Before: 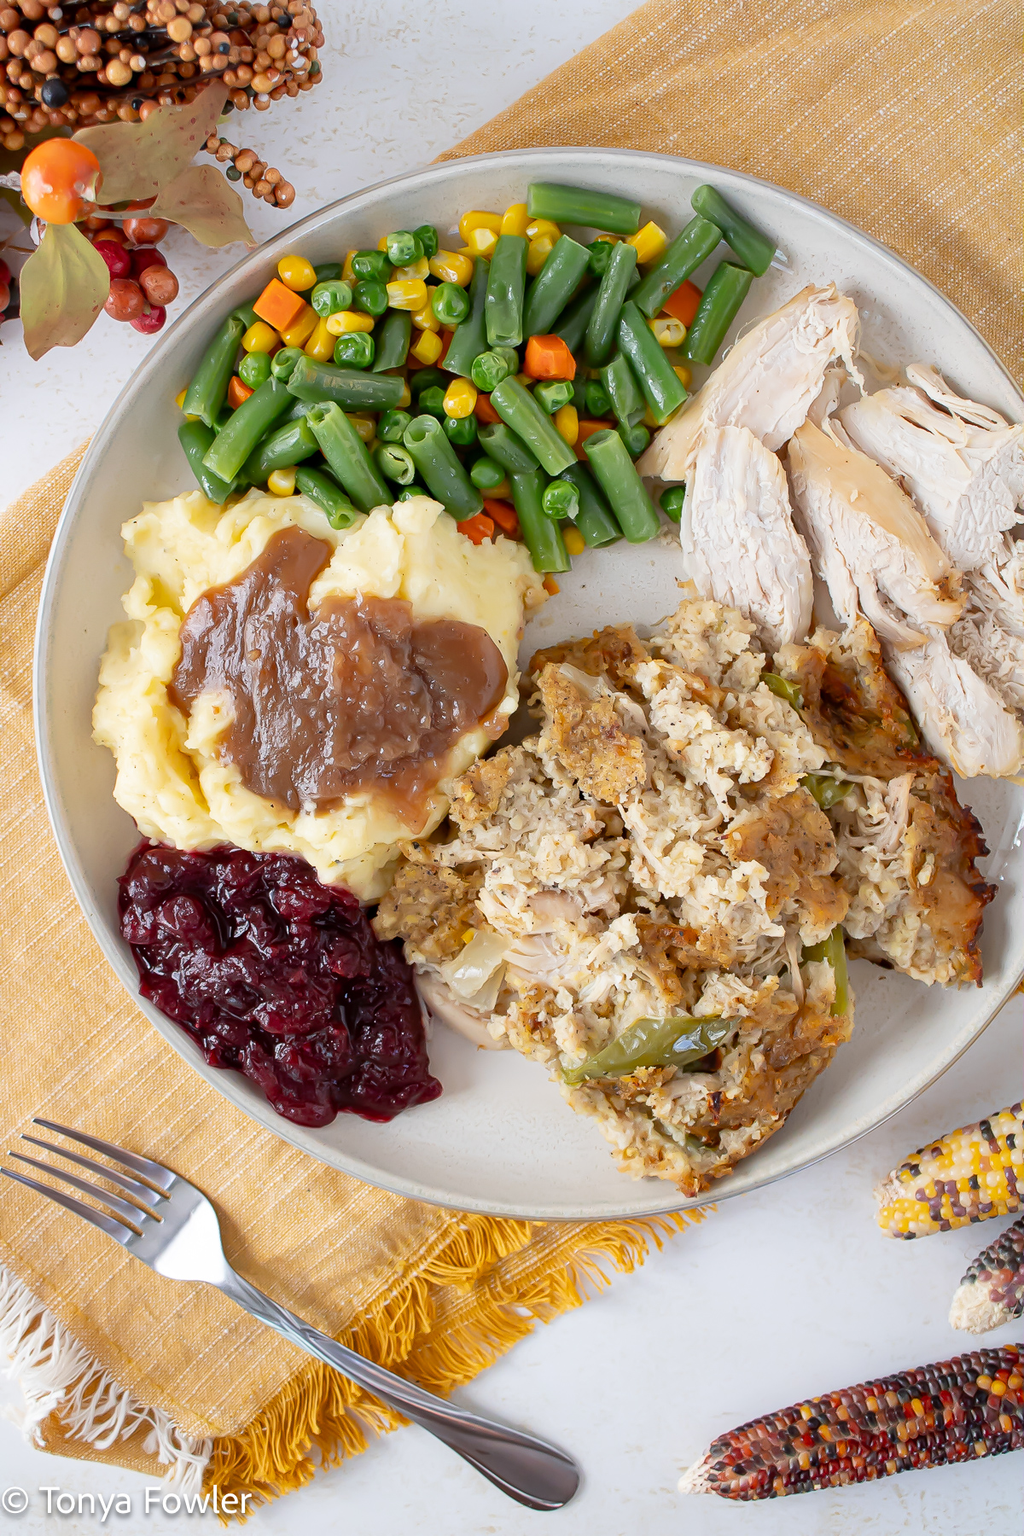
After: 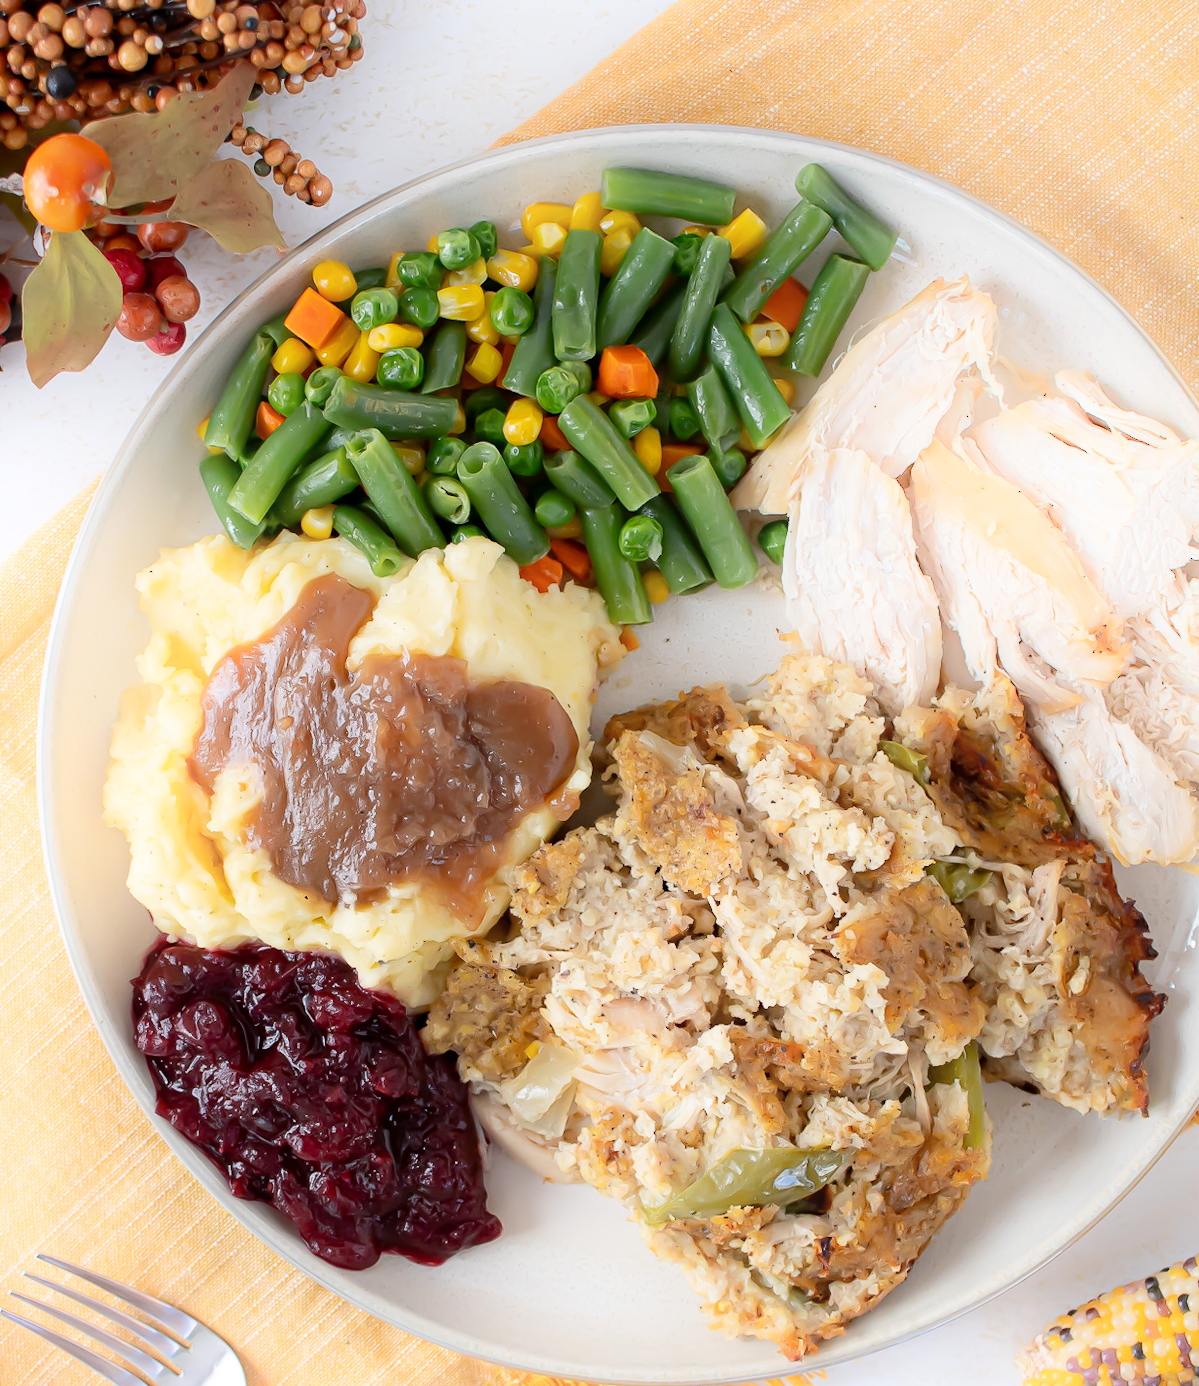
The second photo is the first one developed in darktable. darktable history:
shadows and highlights: shadows -21.3, highlights 100, soften with gaussian
crop: top 3.857%, bottom 21.132%
rotate and perspective: lens shift (horizontal) -0.055, automatic cropping off
